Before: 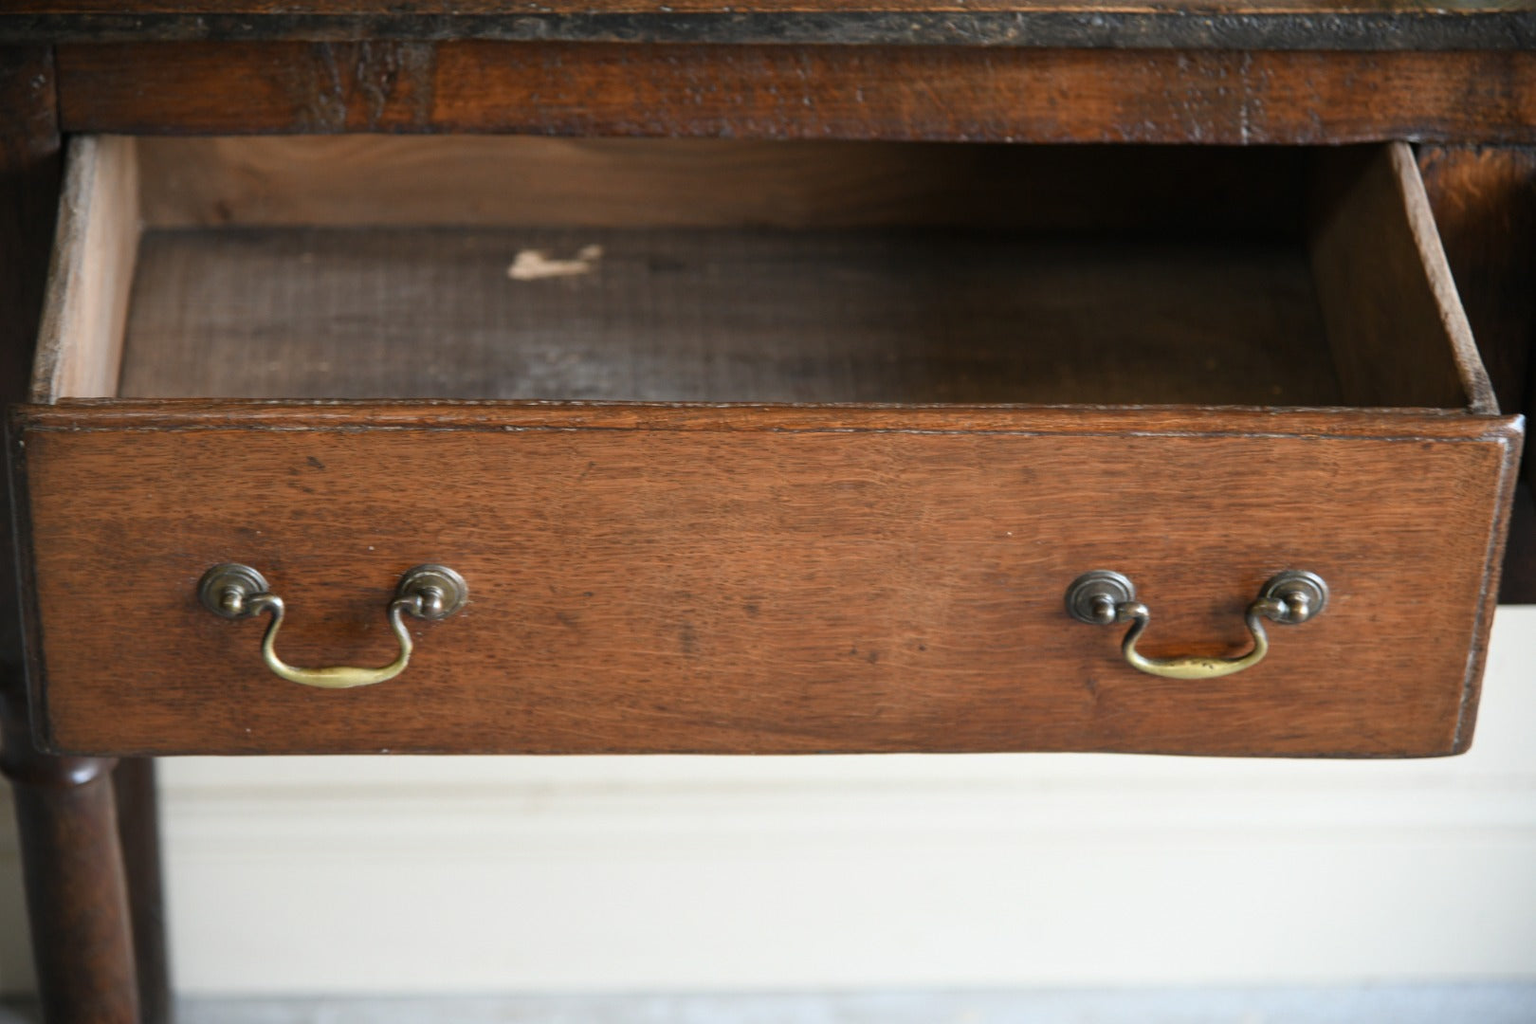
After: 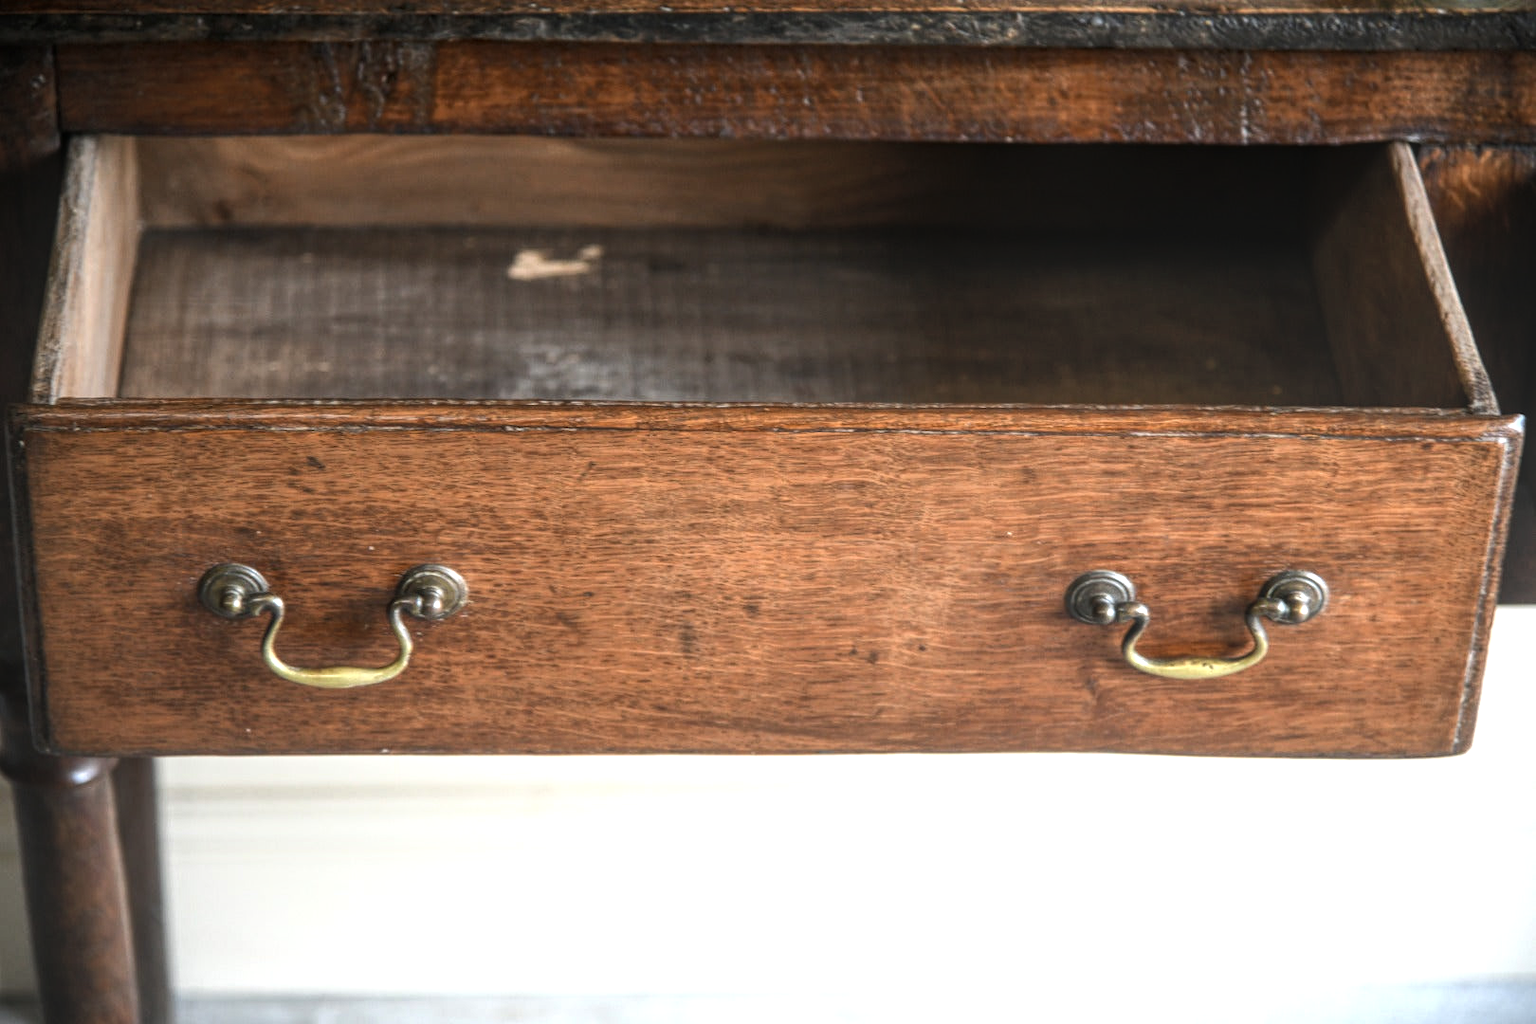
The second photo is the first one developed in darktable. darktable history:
tone equalizer: -8 EV -0.75 EV, -7 EV -0.7 EV, -6 EV -0.6 EV, -5 EV -0.4 EV, -3 EV 0.4 EV, -2 EV 0.6 EV, -1 EV 0.7 EV, +0 EV 0.75 EV, edges refinement/feathering 500, mask exposure compensation -1.57 EV, preserve details no
local contrast: highlights 66%, shadows 33%, detail 166%, midtone range 0.2
